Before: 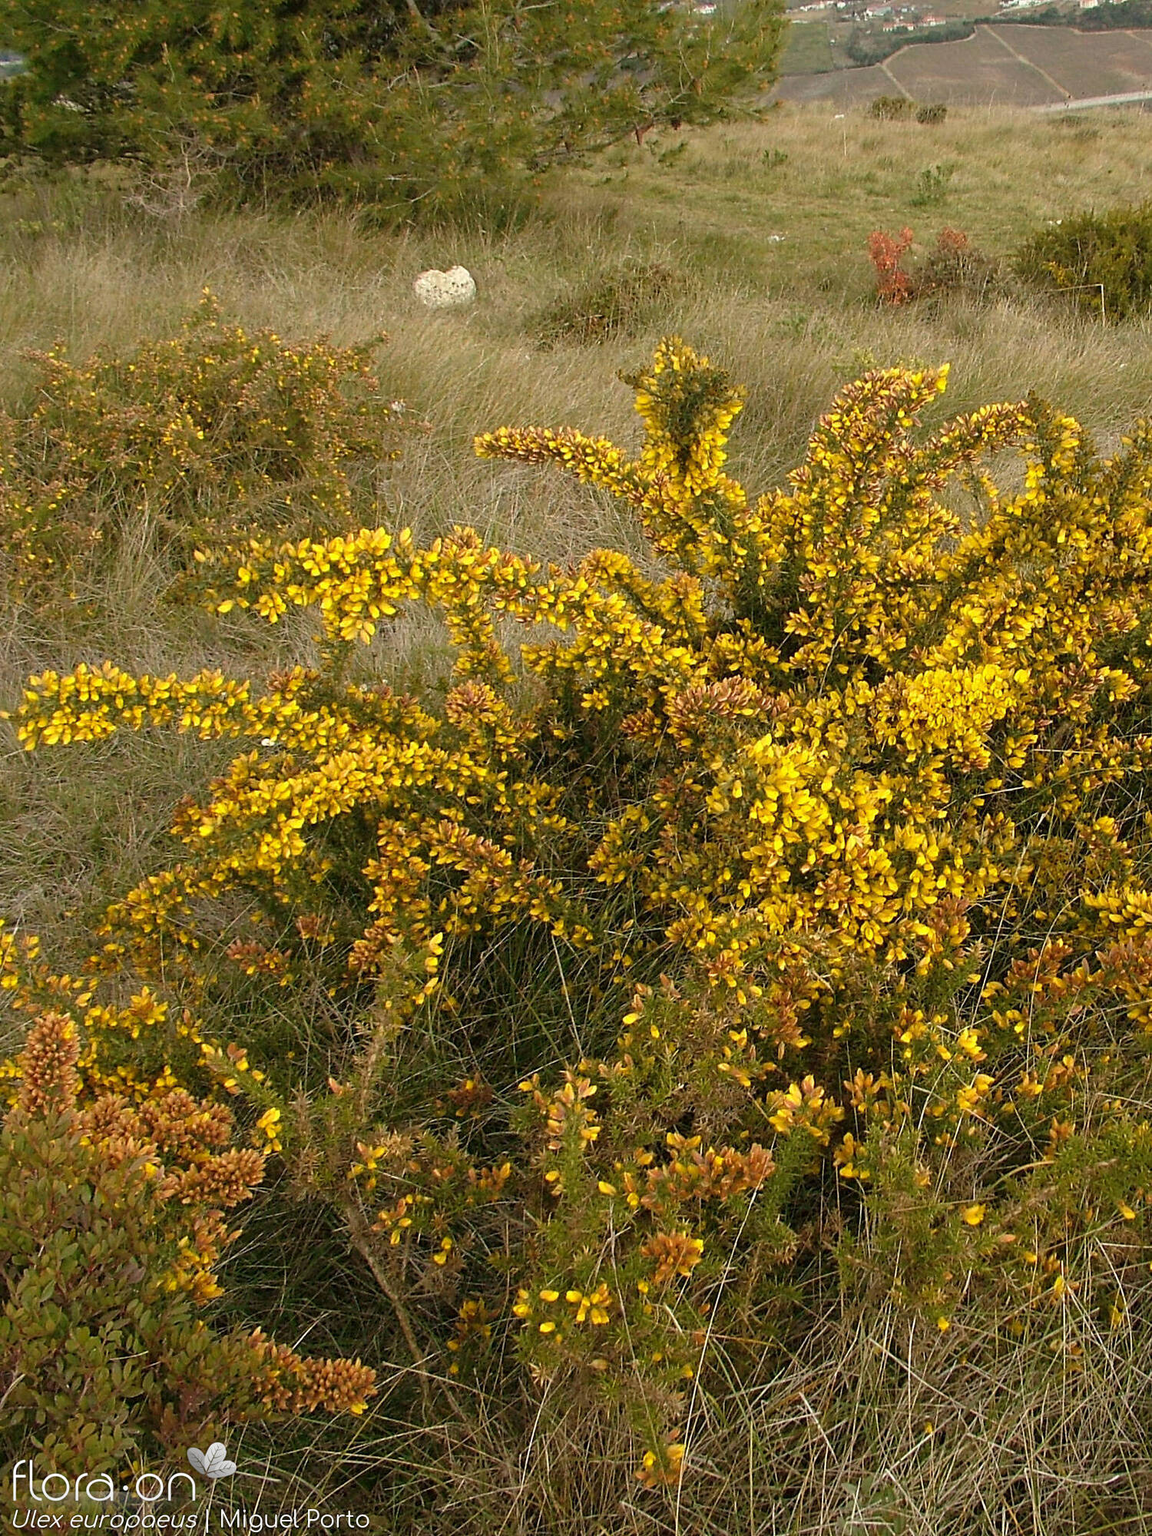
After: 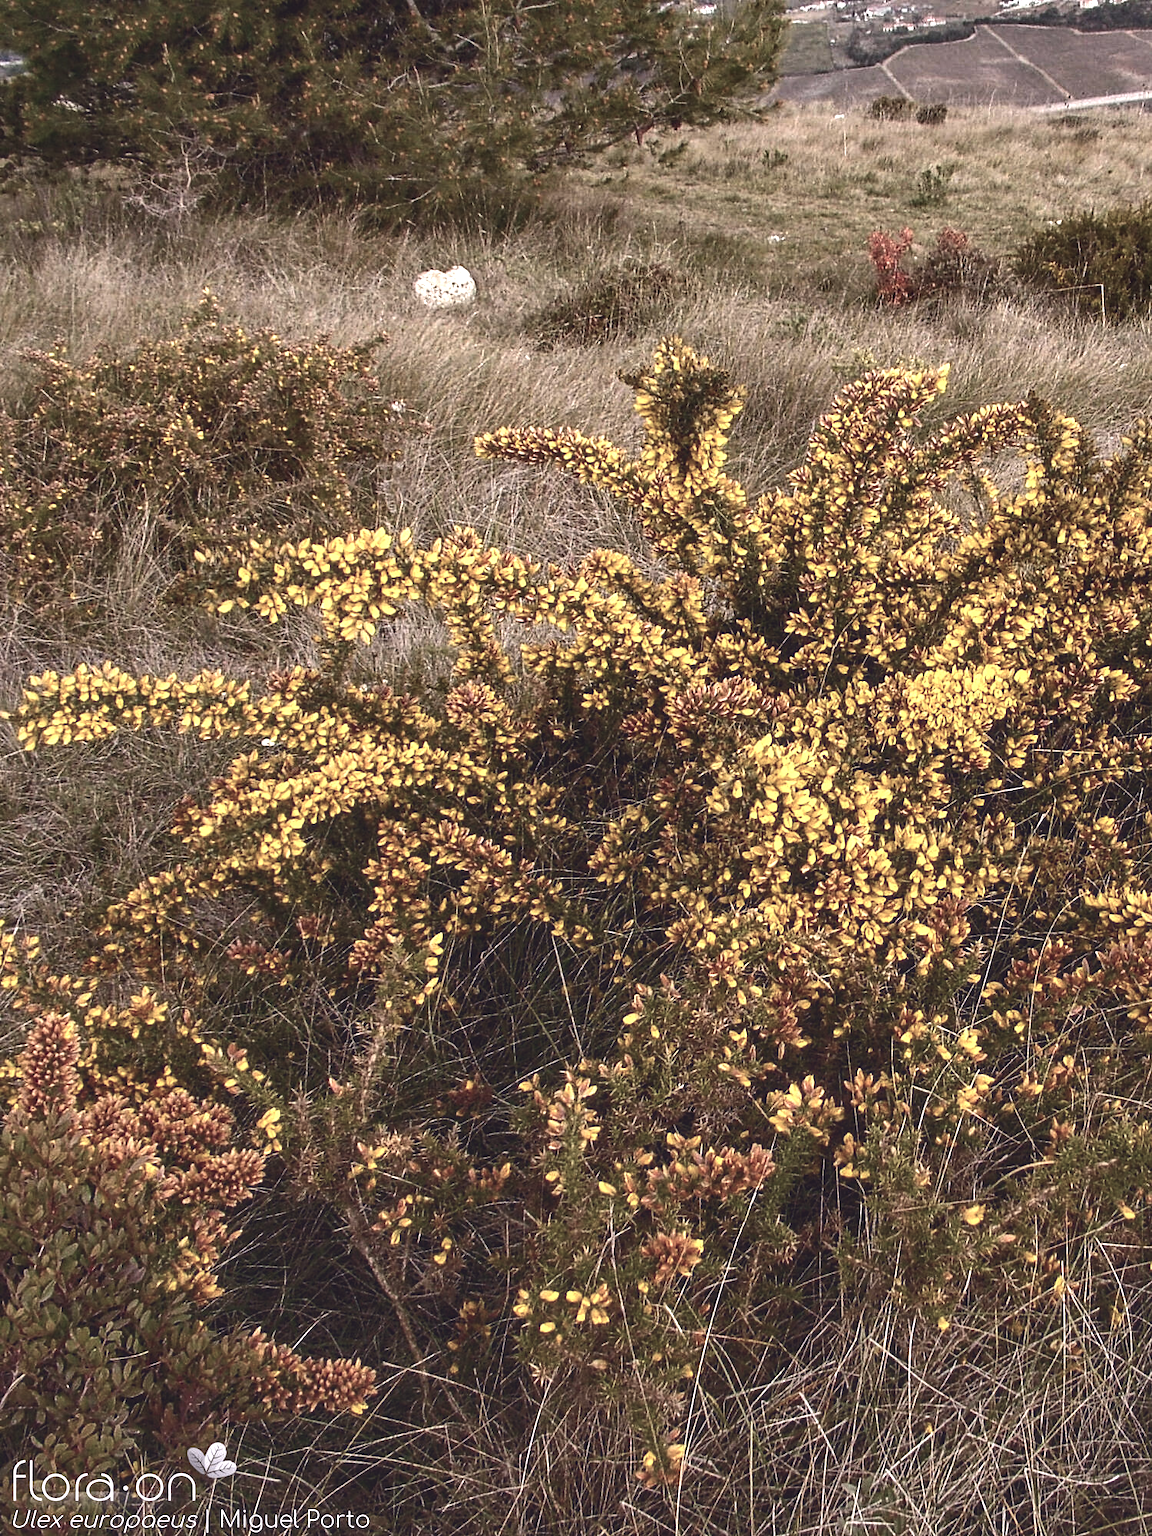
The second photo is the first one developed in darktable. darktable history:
tone curve: curves: ch0 [(0, 0.142) (0.384, 0.314) (0.752, 0.711) (0.991, 0.95)]; ch1 [(0.006, 0.129) (0.346, 0.384) (1, 1)]; ch2 [(0.003, 0.057) (0.261, 0.248) (1, 1)], color space Lab, independent channels
local contrast: detail 142%
basic adjustments: exposure 0.32 EV, contrast 0.15, saturation -0.26, vibrance -0.34
shadows and highlights: shadows 24.5, highlights -78.15, soften with gaussian
